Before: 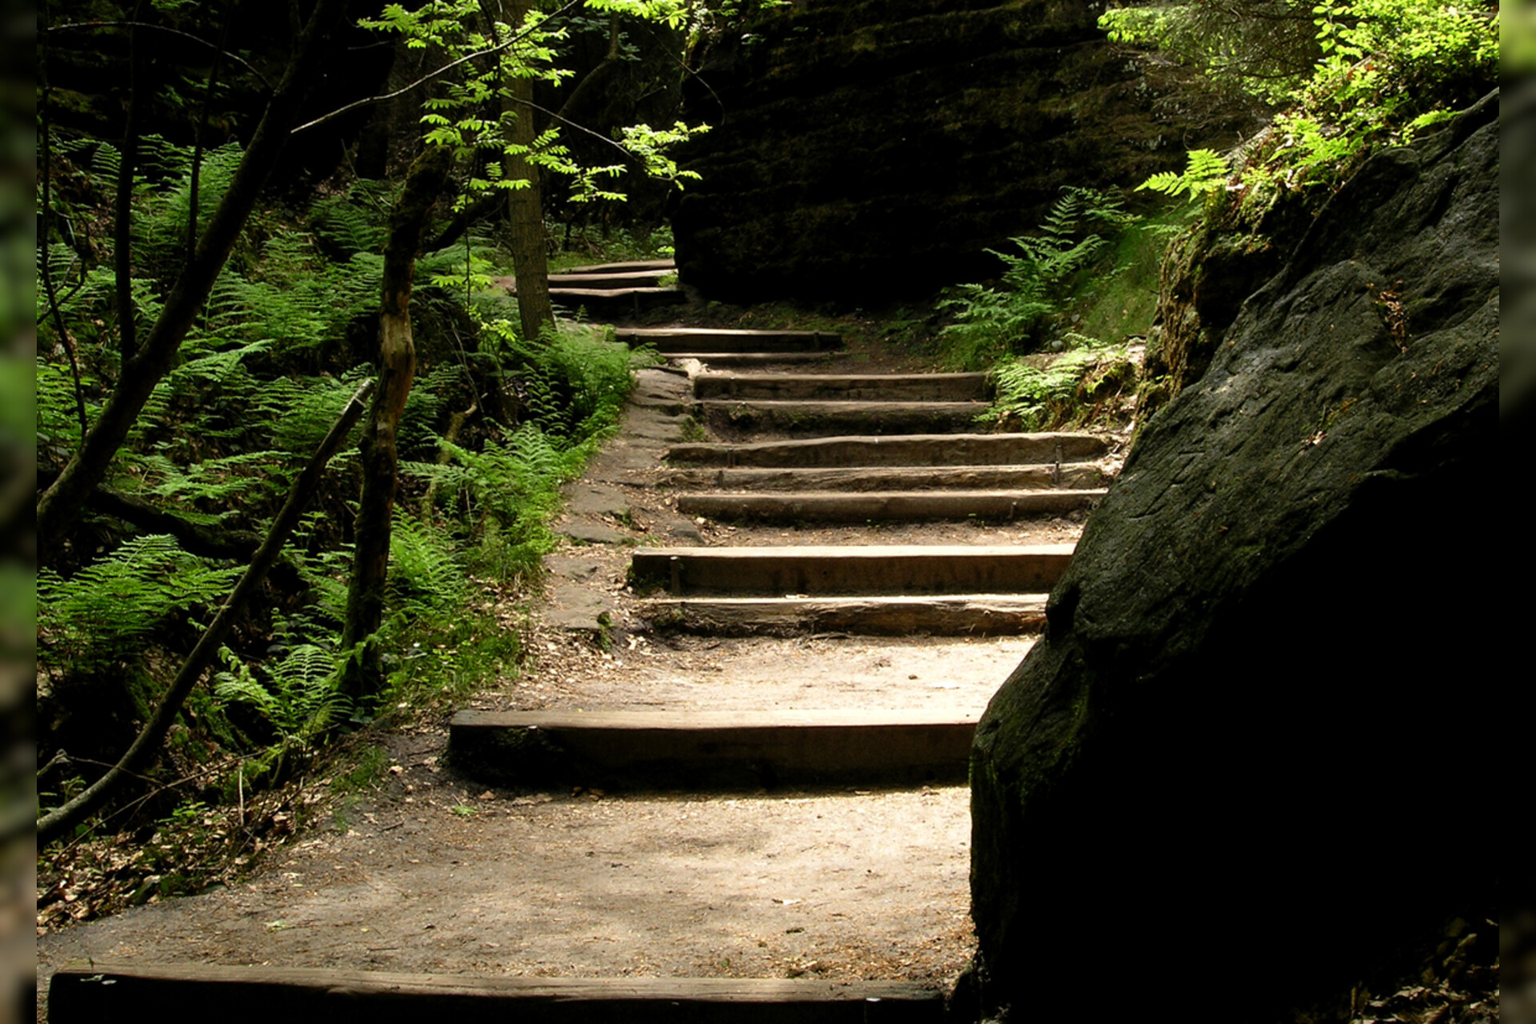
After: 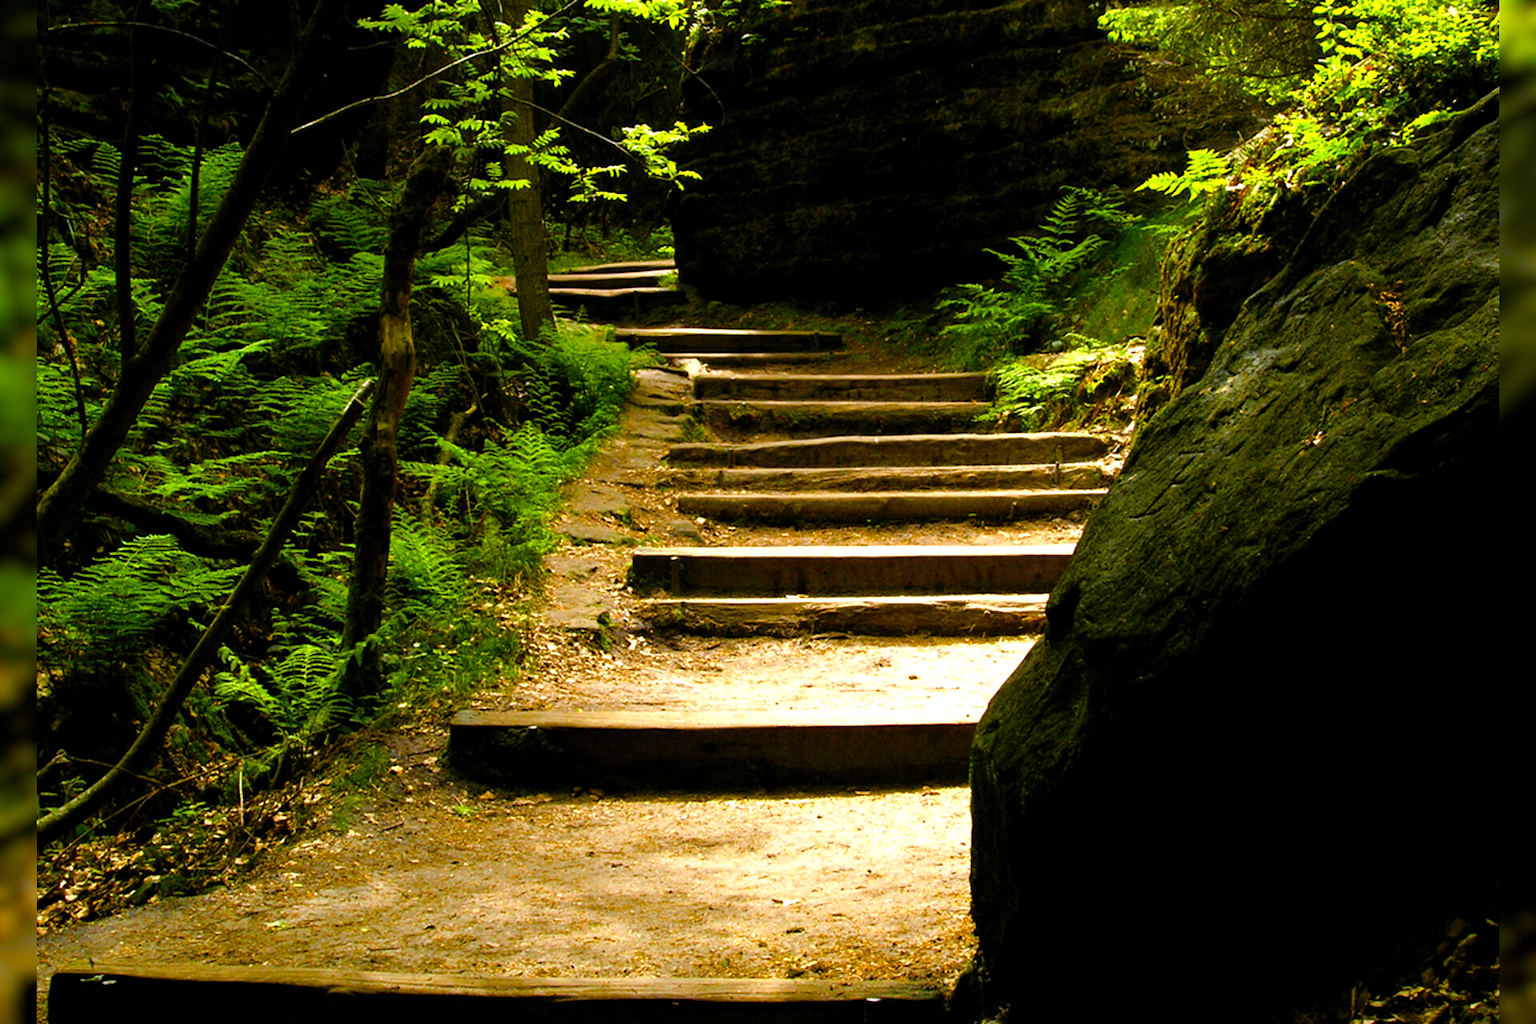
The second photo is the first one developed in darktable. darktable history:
color balance rgb: linear chroma grading › shadows 10%, linear chroma grading › highlights 10%, linear chroma grading › global chroma 15%, linear chroma grading › mid-tones 15%, perceptual saturation grading › global saturation 40%, perceptual saturation grading › highlights -25%, perceptual saturation grading › mid-tones 35%, perceptual saturation grading › shadows 35%, perceptual brilliance grading › global brilliance 11.29%, global vibrance 11.29%
haze removal: compatibility mode true, adaptive false
